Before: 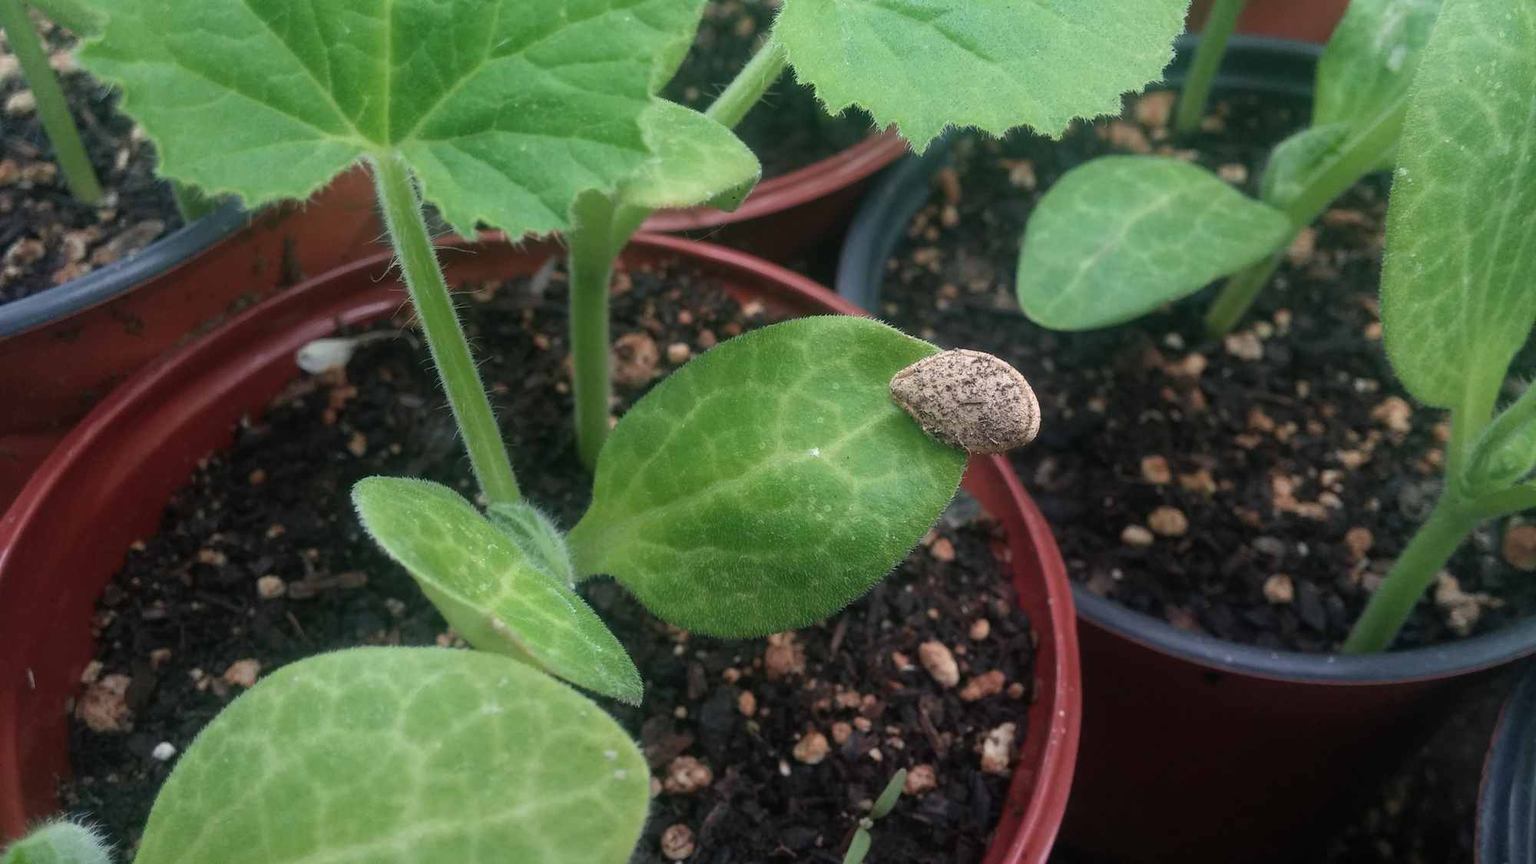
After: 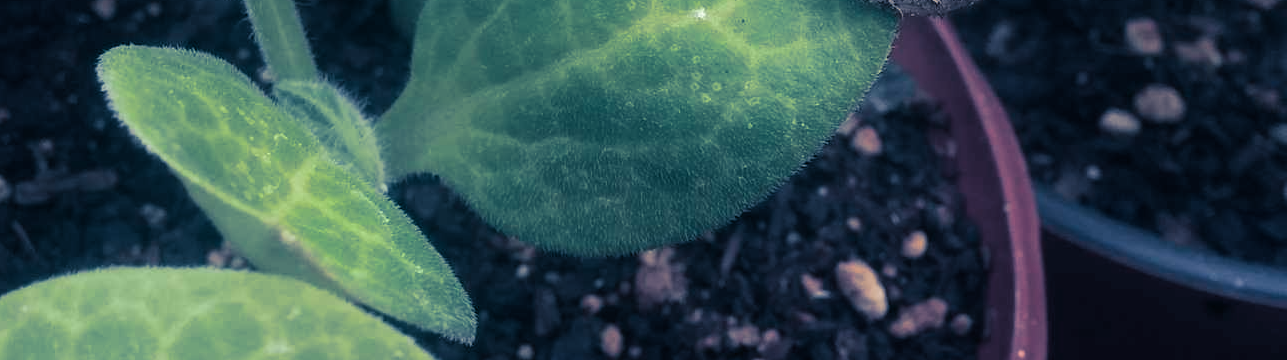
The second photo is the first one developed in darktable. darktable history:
crop: left 18.091%, top 51.13%, right 17.525%, bottom 16.85%
split-toning: shadows › hue 226.8°, shadows › saturation 0.84
